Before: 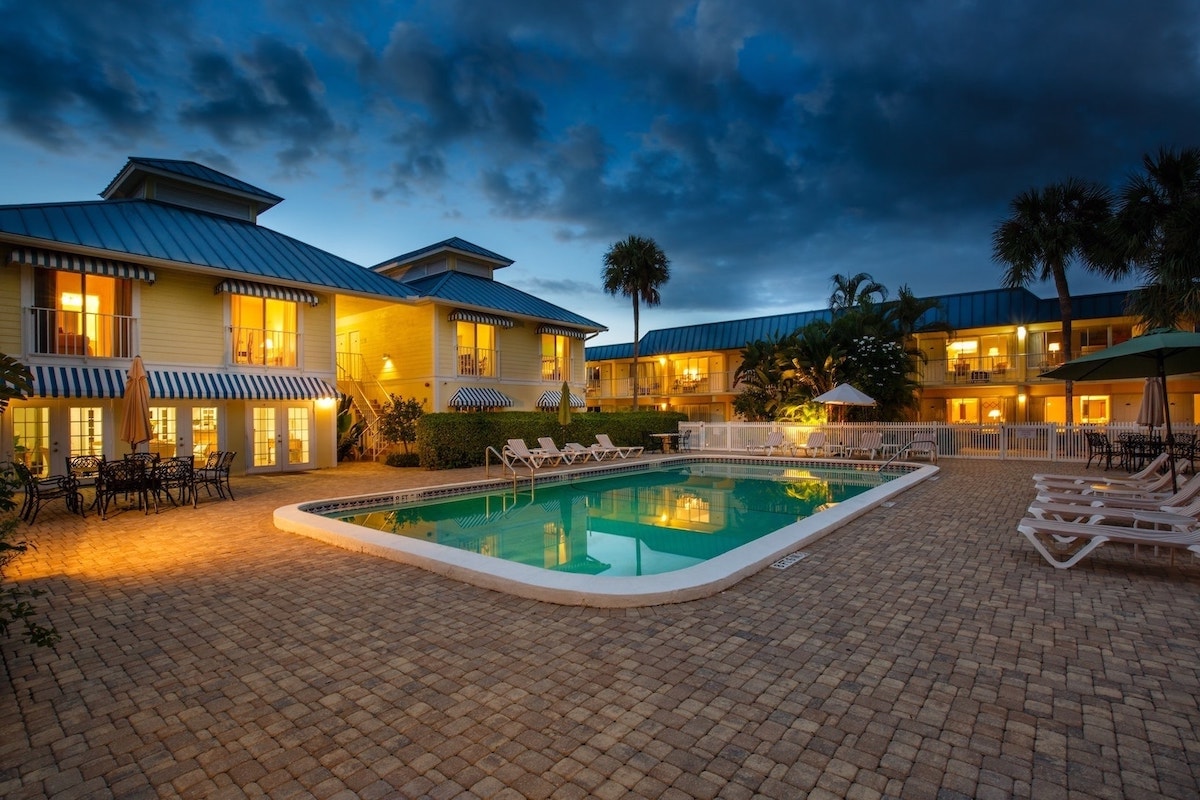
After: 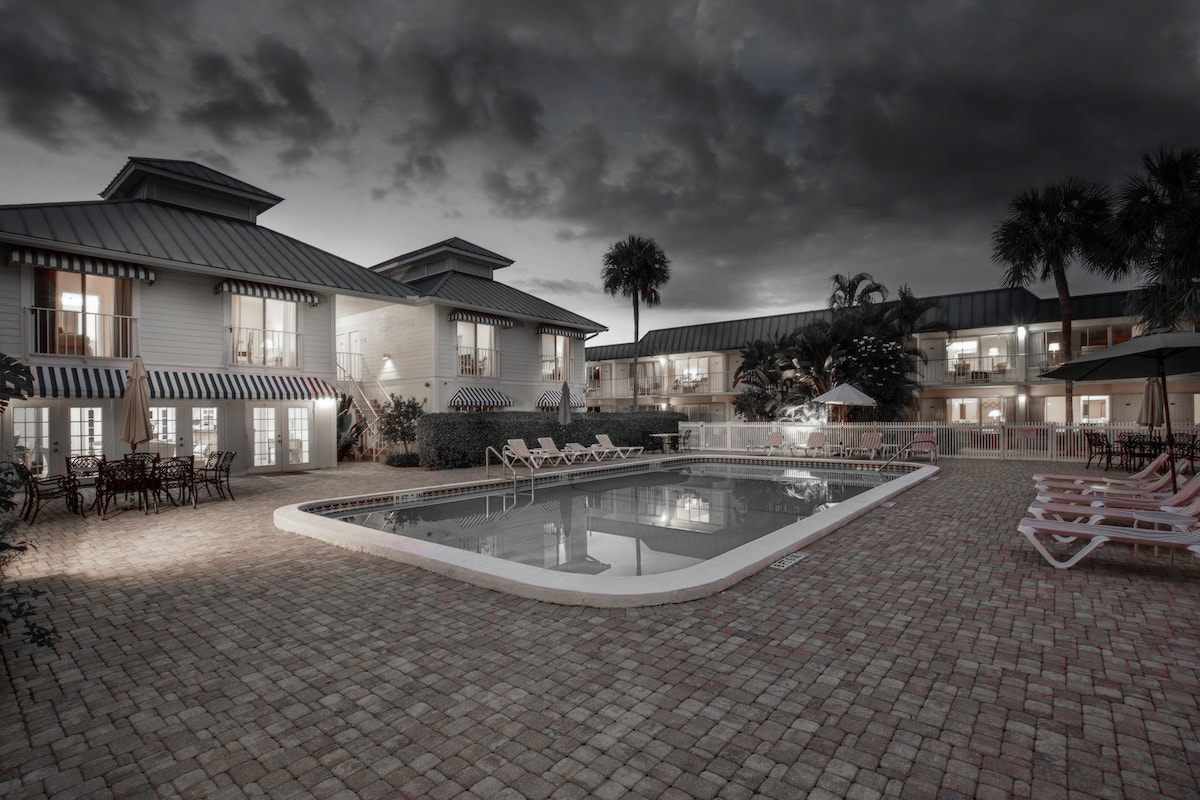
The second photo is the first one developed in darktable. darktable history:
color zones: curves: ch0 [(0, 0.278) (0.143, 0.5) (0.286, 0.5) (0.429, 0.5) (0.571, 0.5) (0.714, 0.5) (0.857, 0.5) (1, 0.5)]; ch1 [(0, 1) (0.143, 0.165) (0.286, 0) (0.429, 0) (0.571, 0) (0.714, 0) (0.857, 0.5) (1, 0.5)]; ch2 [(0, 0.508) (0.143, 0.5) (0.286, 0.5) (0.429, 0.5) (0.571, 0.5) (0.714, 0.5) (0.857, 0.5) (1, 0.5)]
